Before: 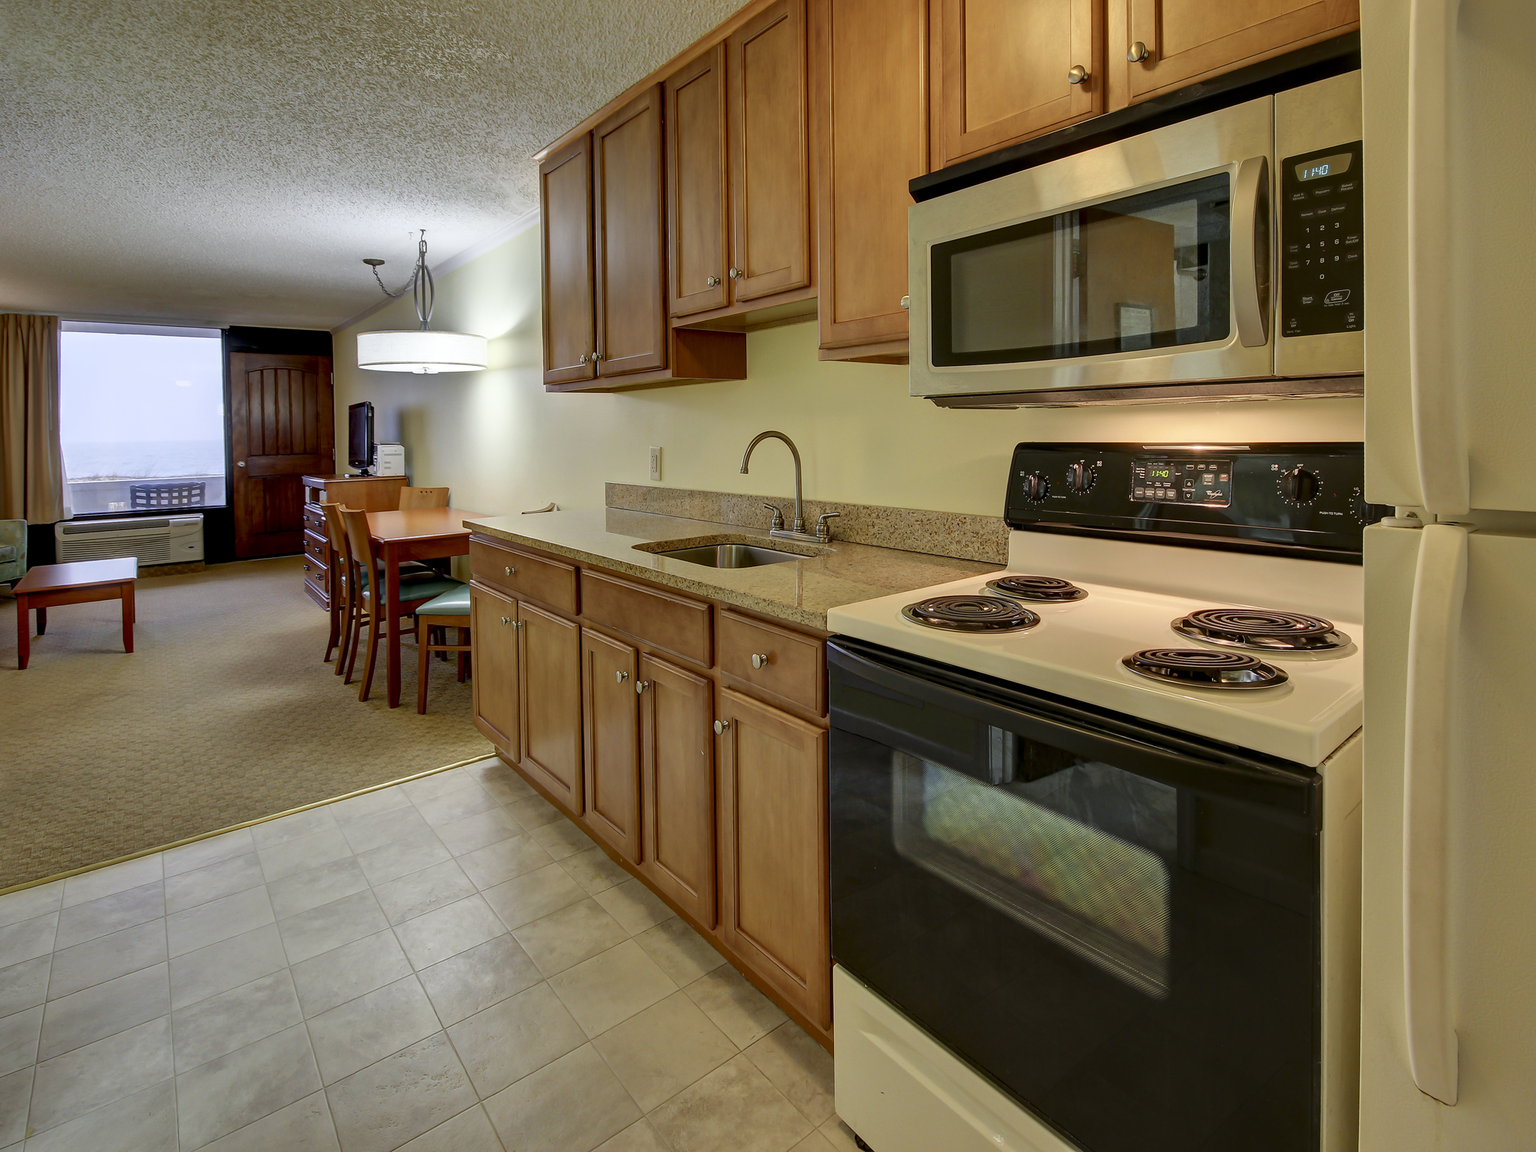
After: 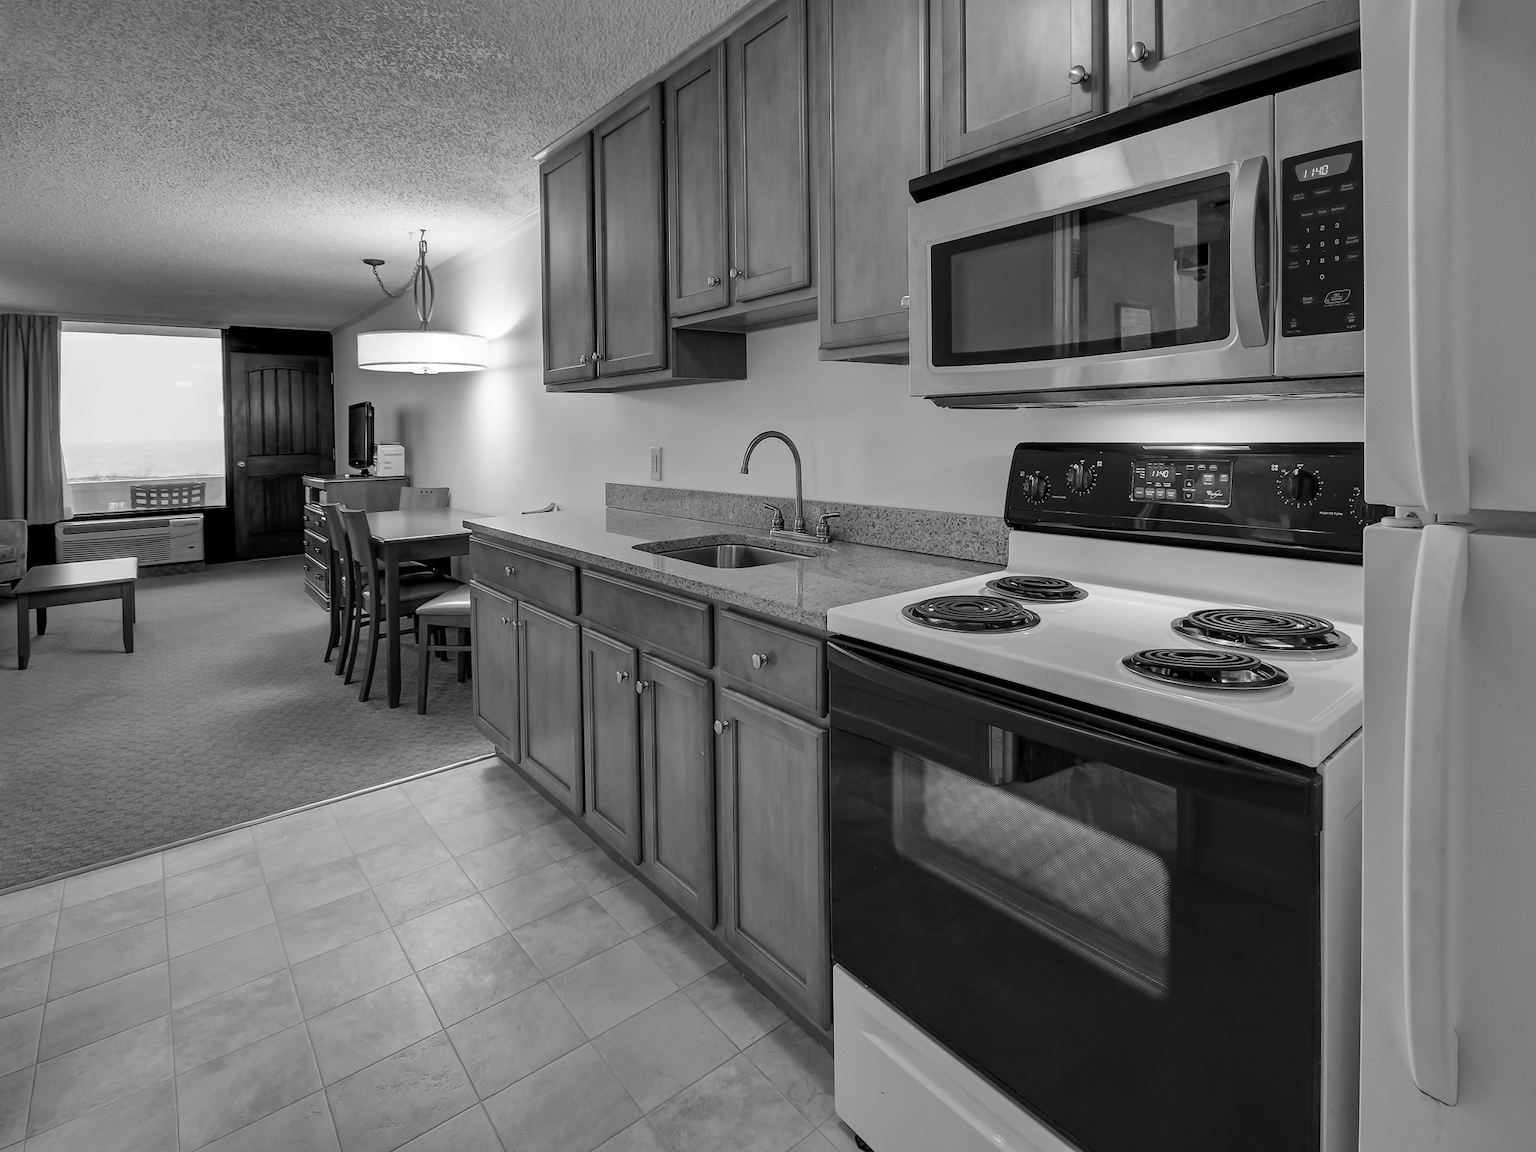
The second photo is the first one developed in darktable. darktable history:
contrast brightness saturation: saturation -1
base curve: exposure shift 0, preserve colors none
